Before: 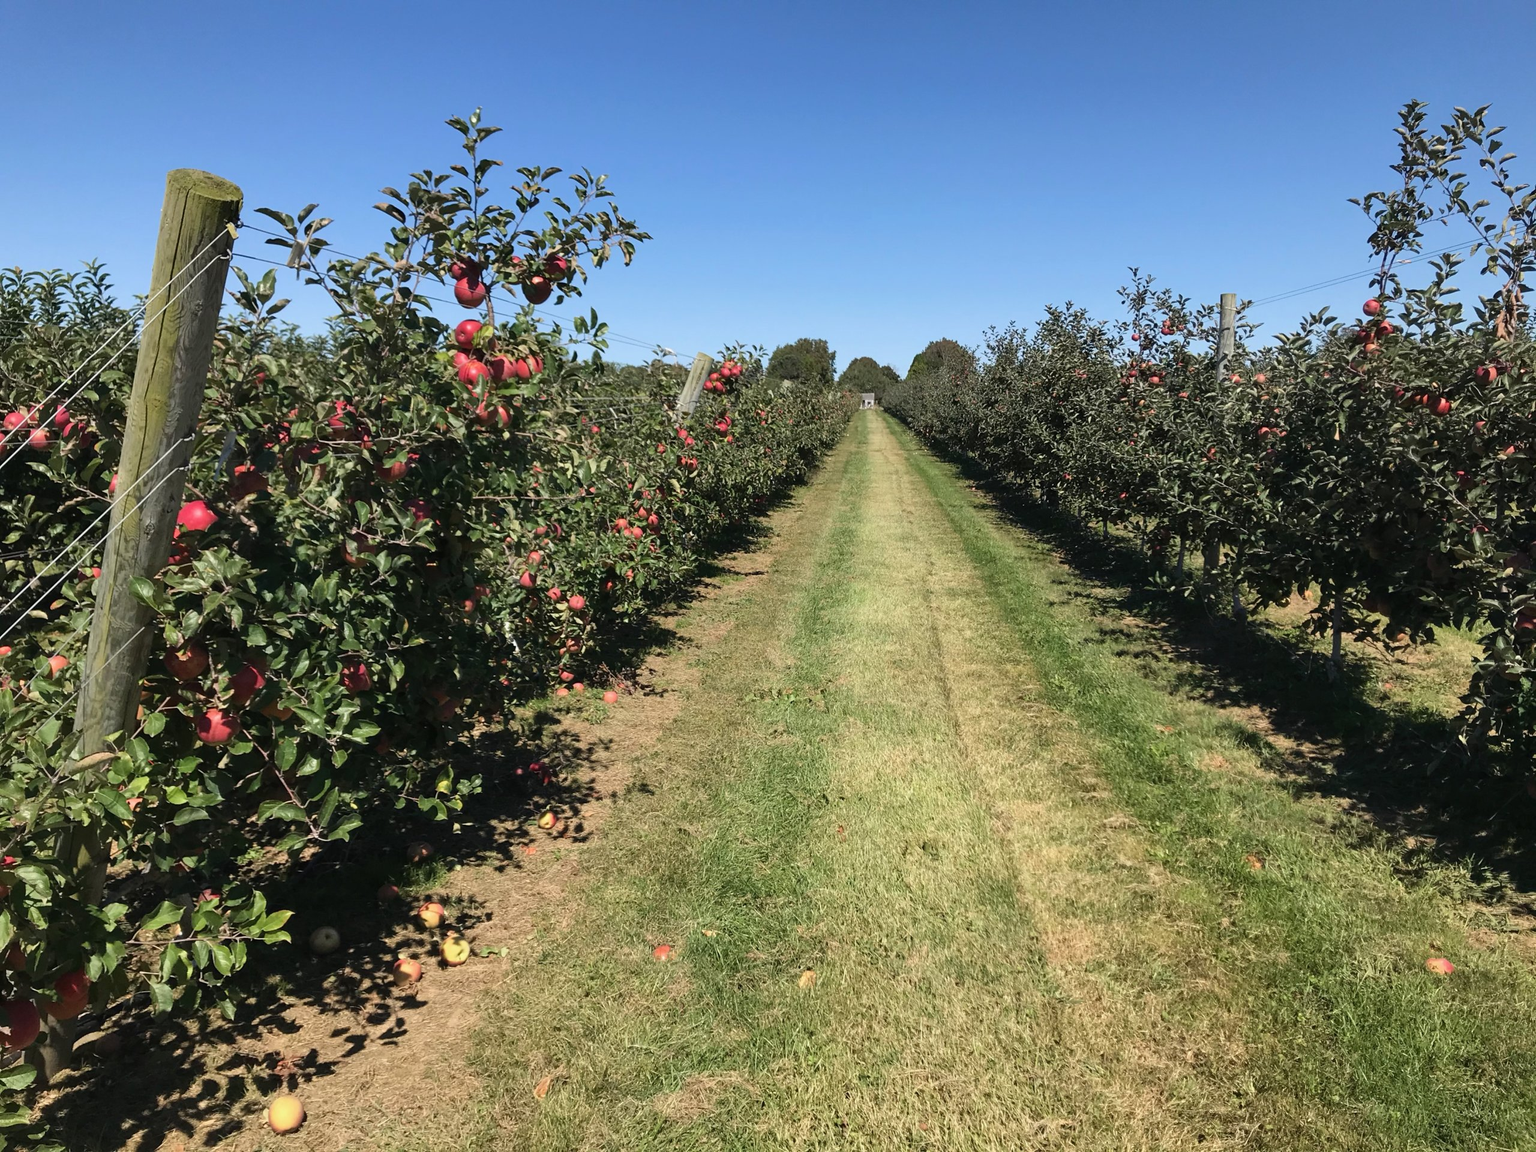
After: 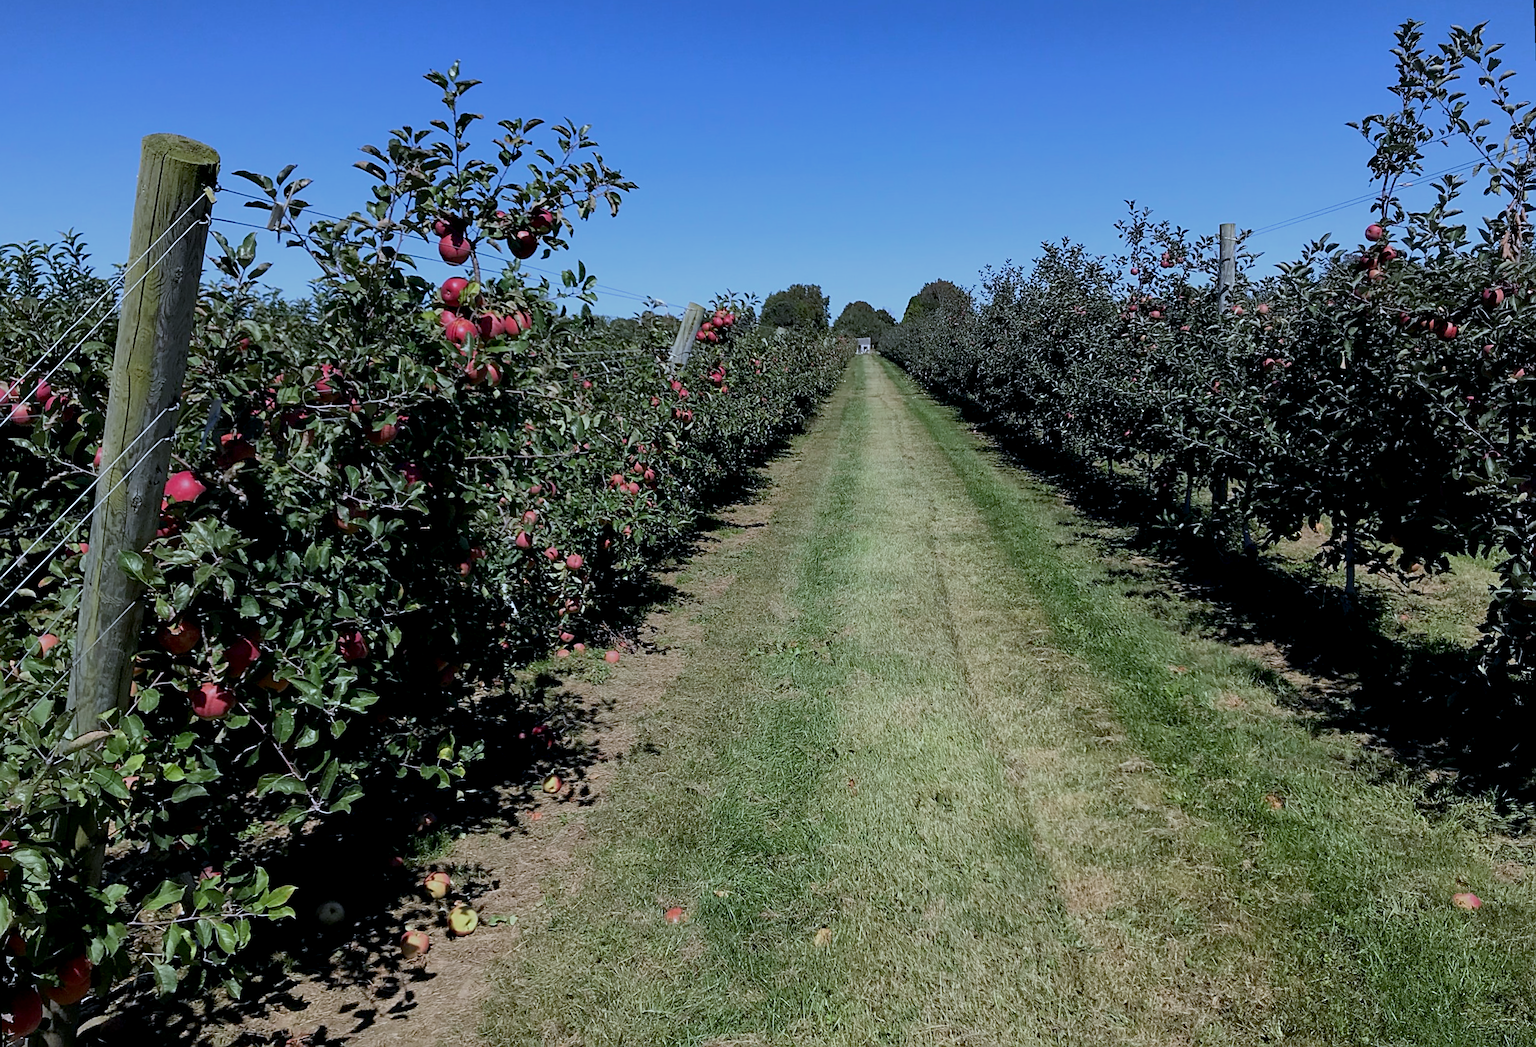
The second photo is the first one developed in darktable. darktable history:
crop and rotate: top 2.479%, bottom 3.018%
color calibration: x 0.355, y 0.367, temperature 4700.38 K
exposure: black level correction 0.009, exposure -0.637 EV, compensate highlight preservation false
white balance: red 0.948, green 1.02, blue 1.176
levels: levels [0, 0.498, 1]
sharpen: on, module defaults
rotate and perspective: rotation -2°, crop left 0.022, crop right 0.978, crop top 0.049, crop bottom 0.951
